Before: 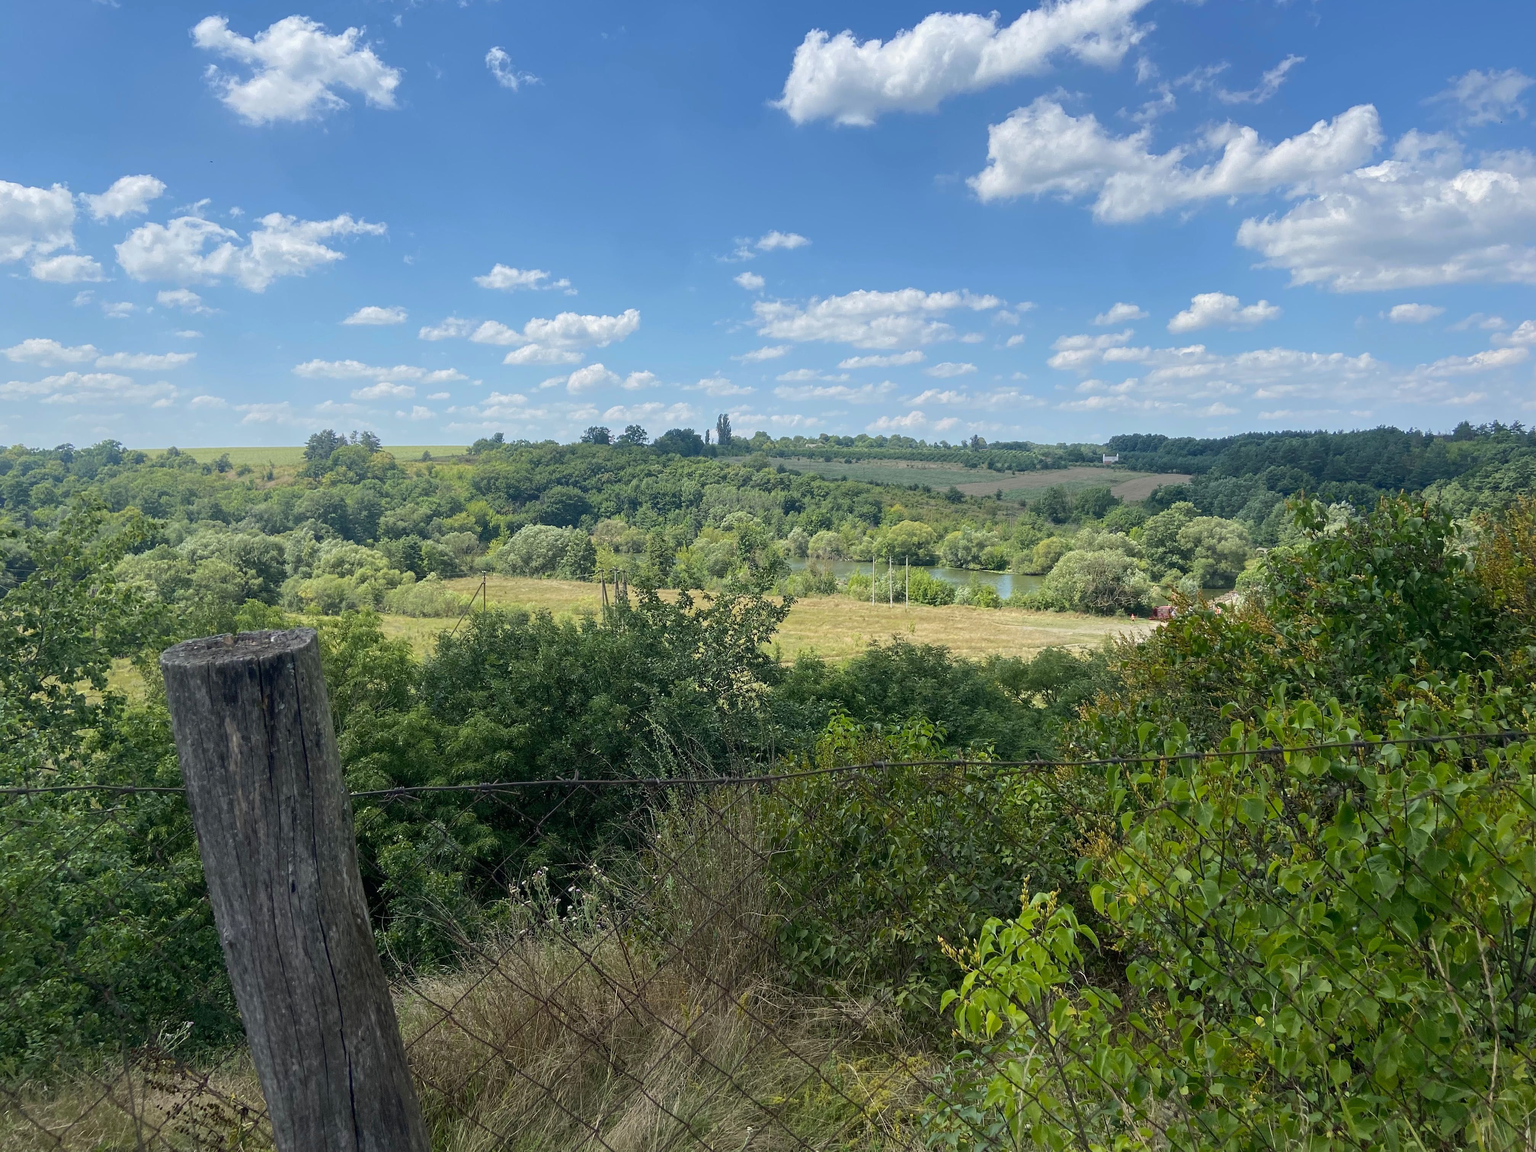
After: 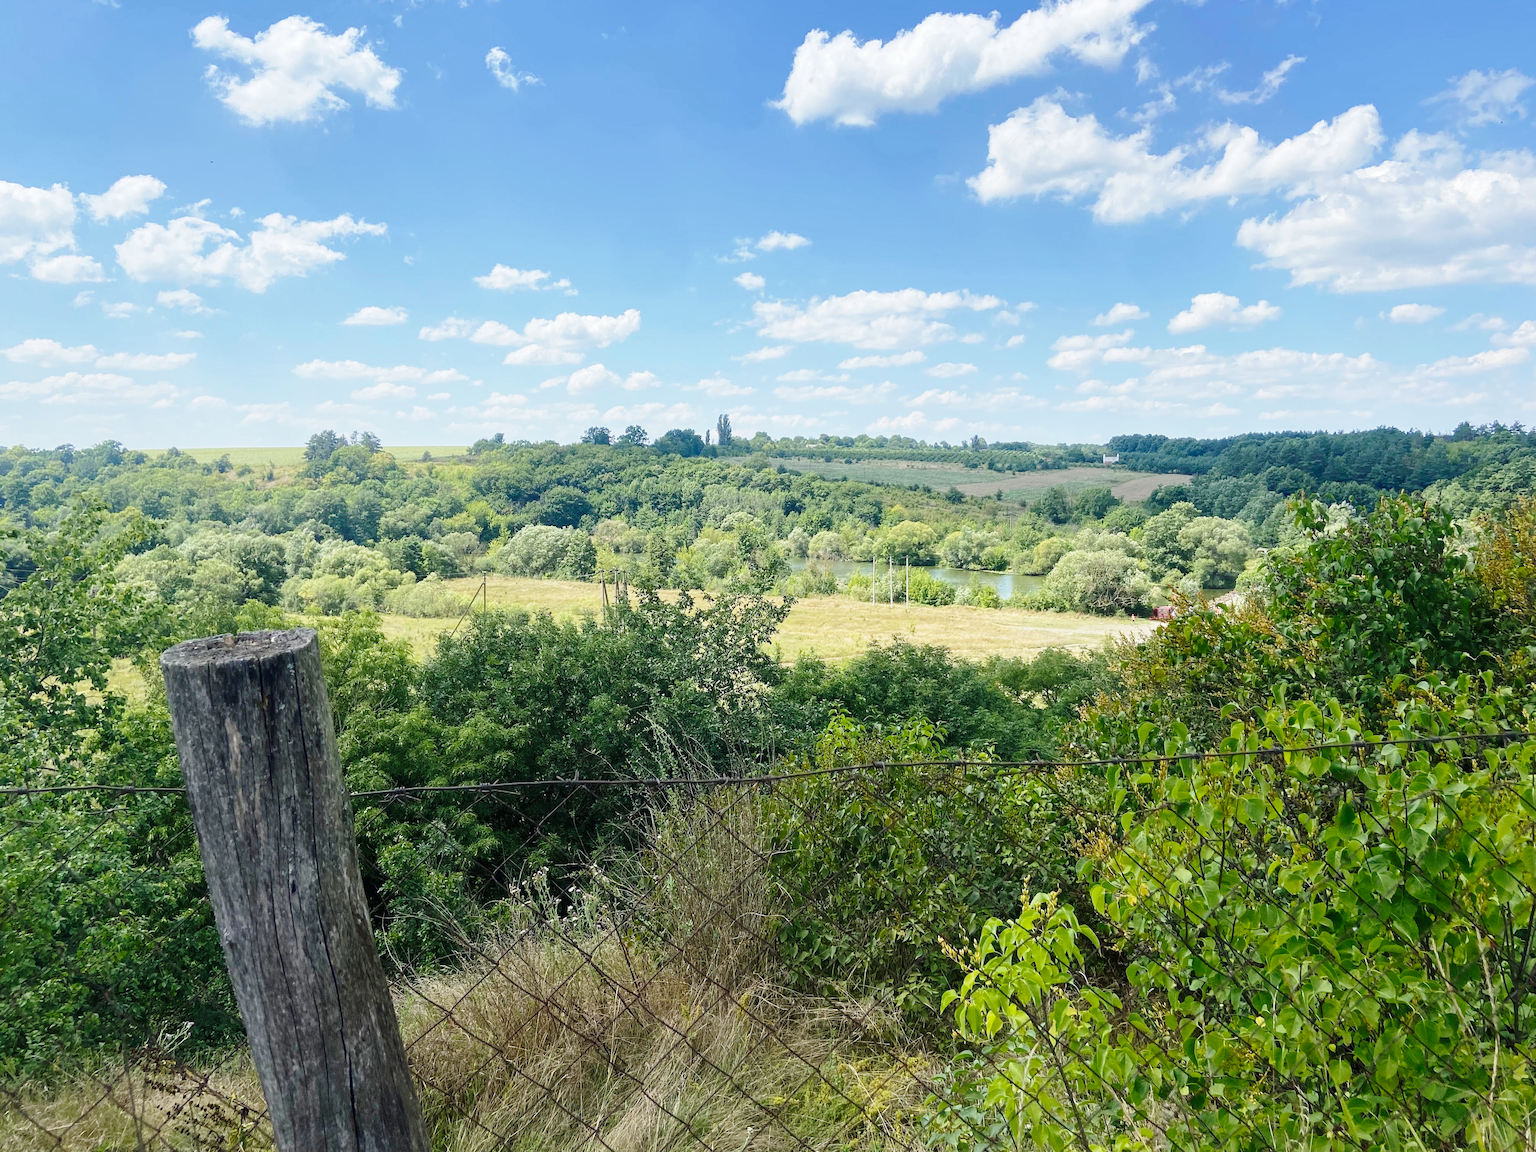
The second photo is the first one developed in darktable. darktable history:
shadows and highlights: radius 127.9, shadows 21.21, highlights -21.42, low approximation 0.01
tone equalizer: edges refinement/feathering 500, mask exposure compensation -1.57 EV, preserve details guided filter
base curve: curves: ch0 [(0, 0) (0.028, 0.03) (0.121, 0.232) (0.46, 0.748) (0.859, 0.968) (1, 1)], preserve colors none
